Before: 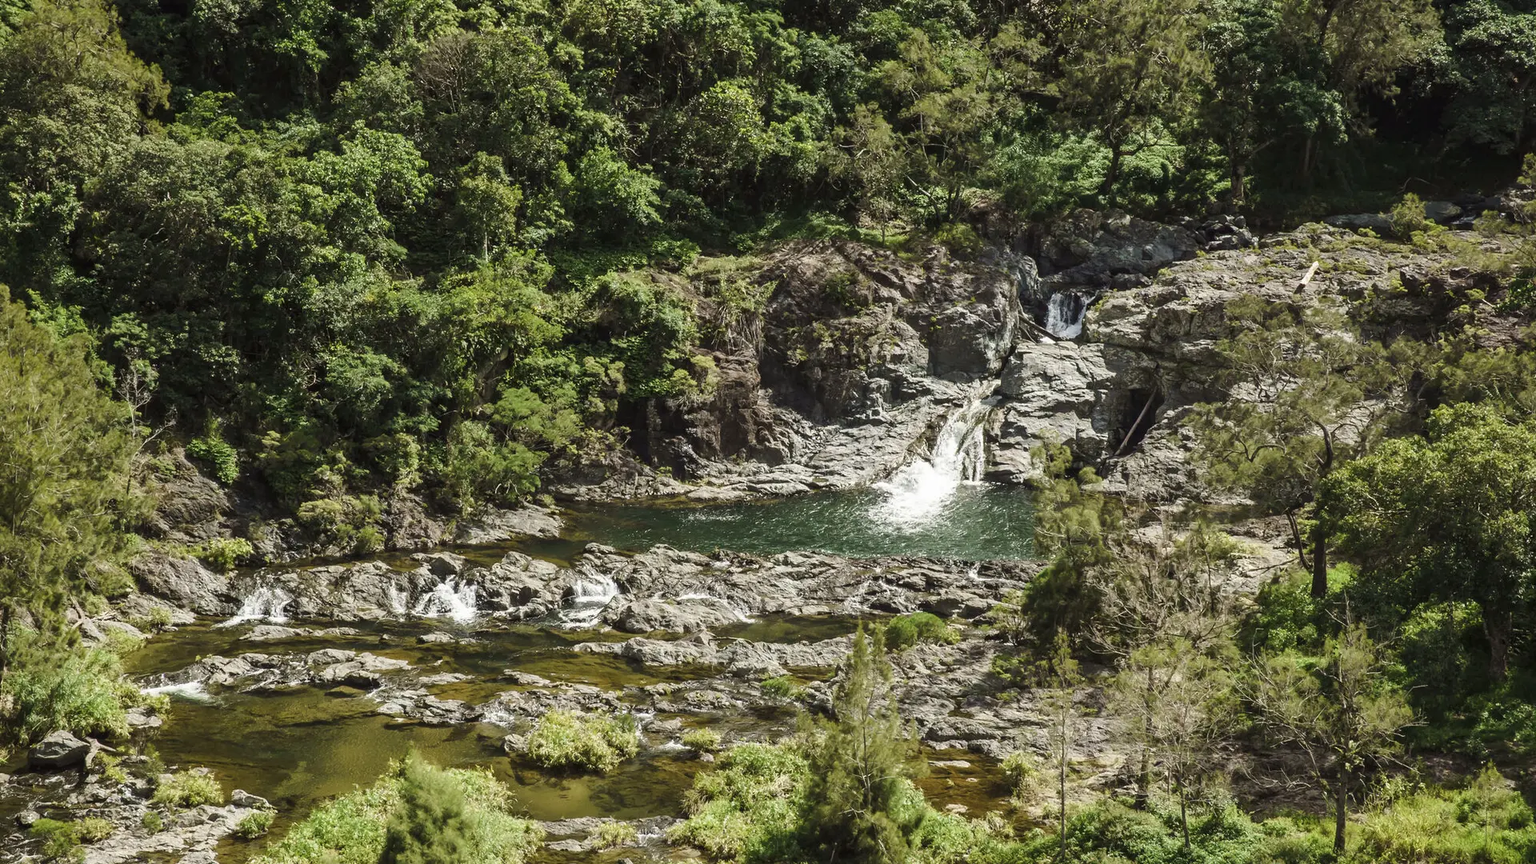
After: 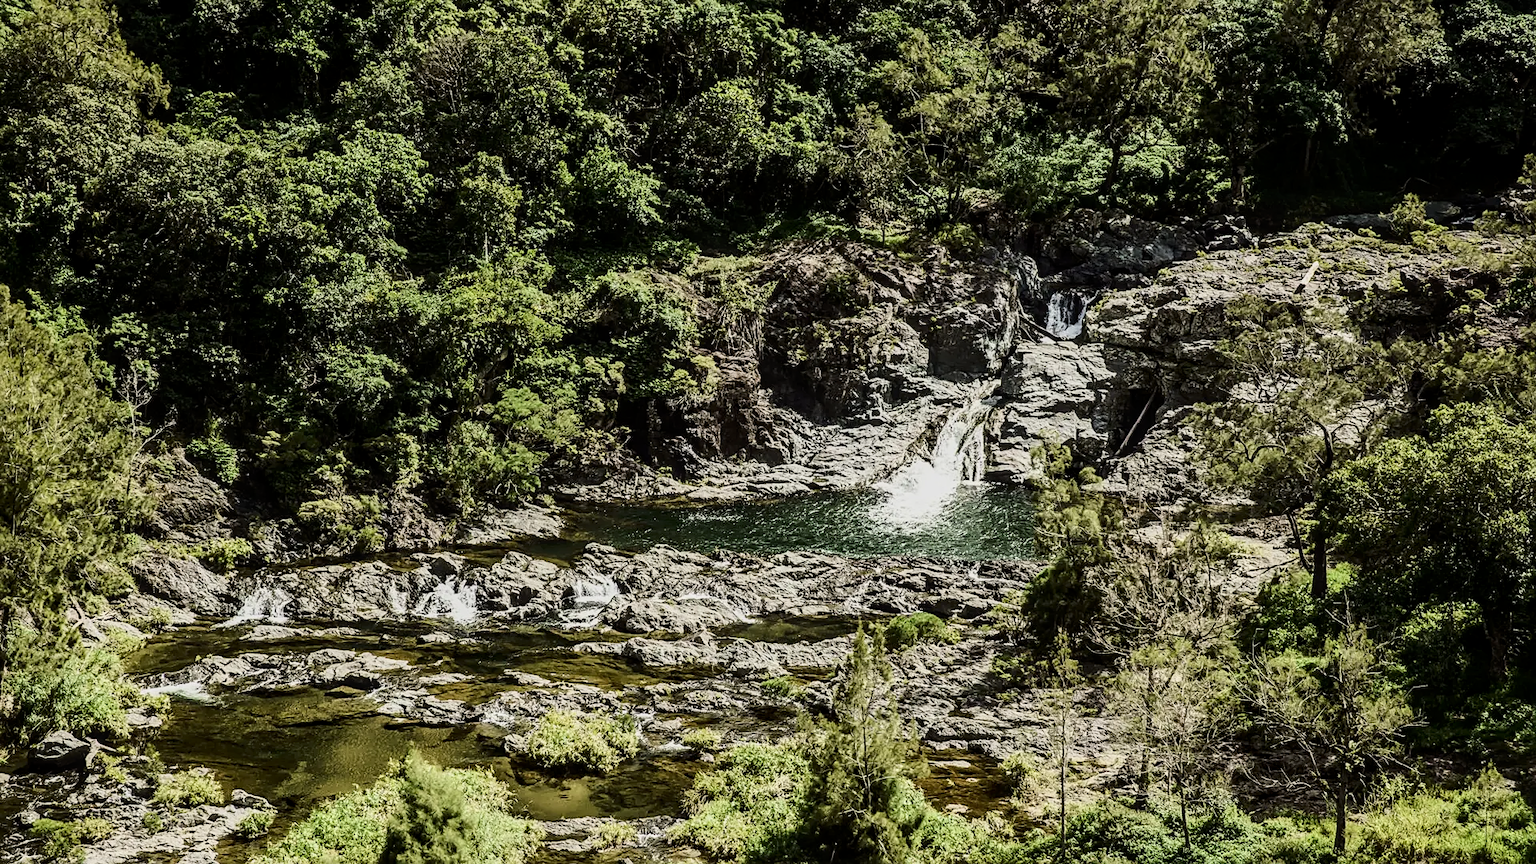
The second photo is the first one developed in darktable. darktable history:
local contrast: on, module defaults
filmic rgb: black relative exposure -7.65 EV, white relative exposure 4.56 EV, hardness 3.61, contrast 1.059, color science v6 (2022)
sharpen: on, module defaults
contrast brightness saturation: contrast 0.271
